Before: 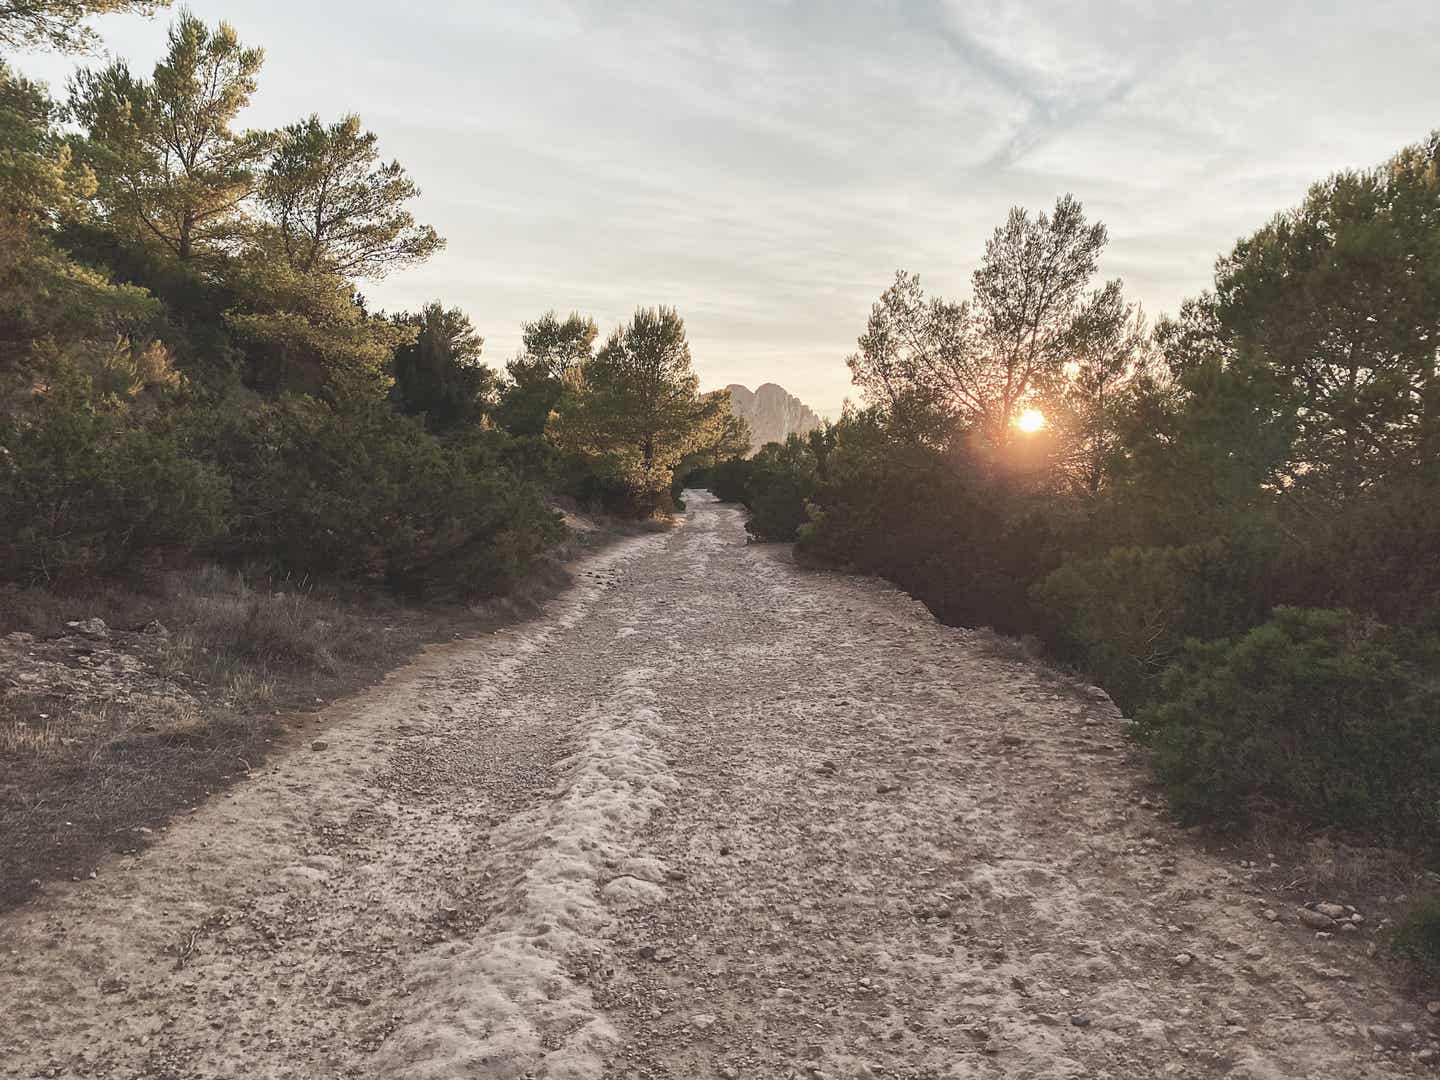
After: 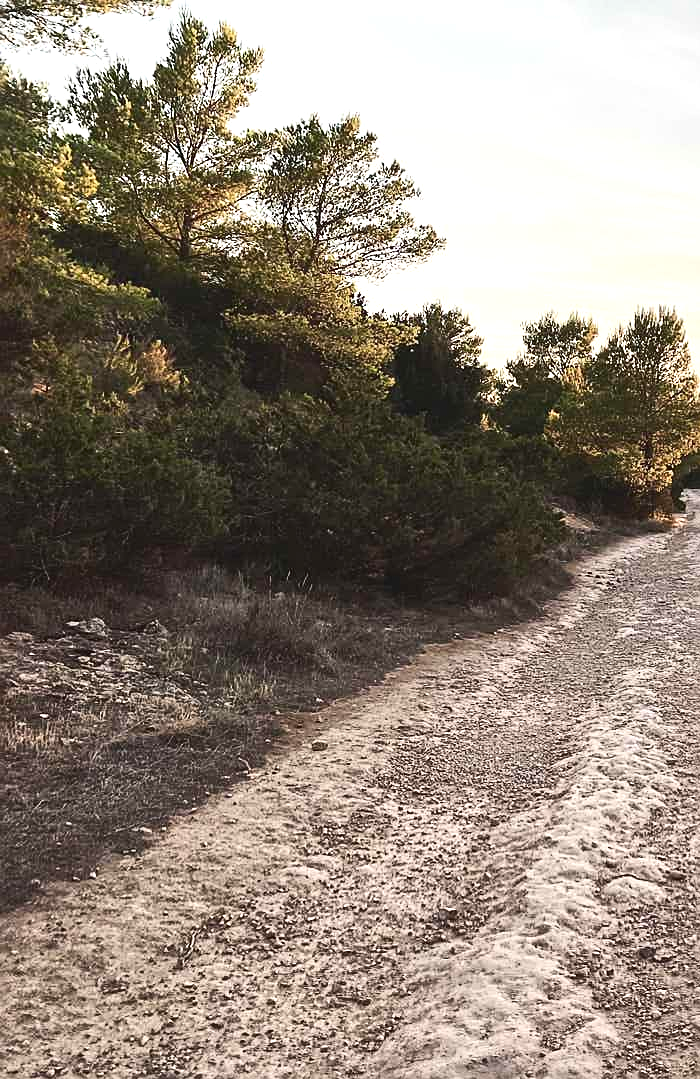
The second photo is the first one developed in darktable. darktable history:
sharpen: on, module defaults
contrast brightness saturation: contrast 0.211, brightness -0.102, saturation 0.207
crop and rotate: left 0.015%, top 0%, right 51.372%
exposure: black level correction 0, exposure 0.498 EV, compensate exposure bias true, compensate highlight preservation false
